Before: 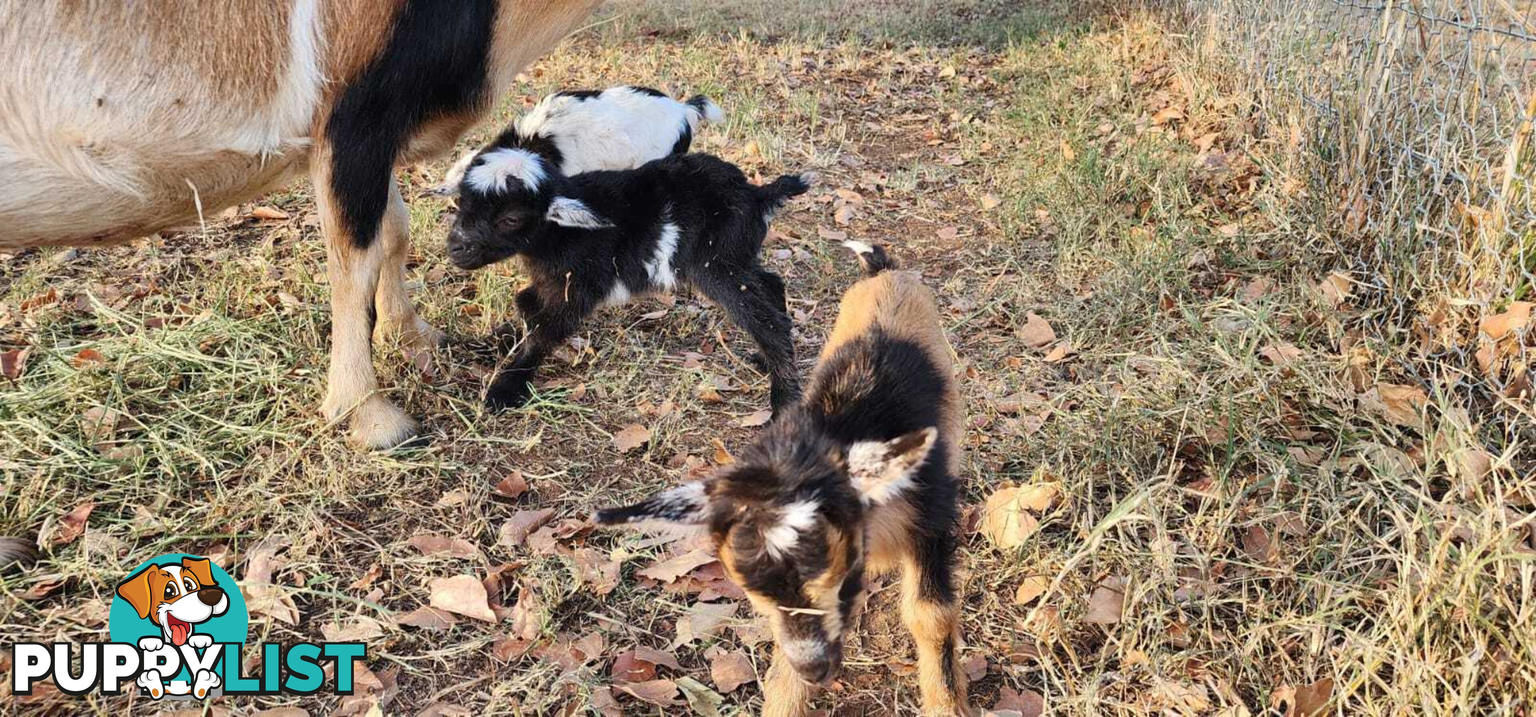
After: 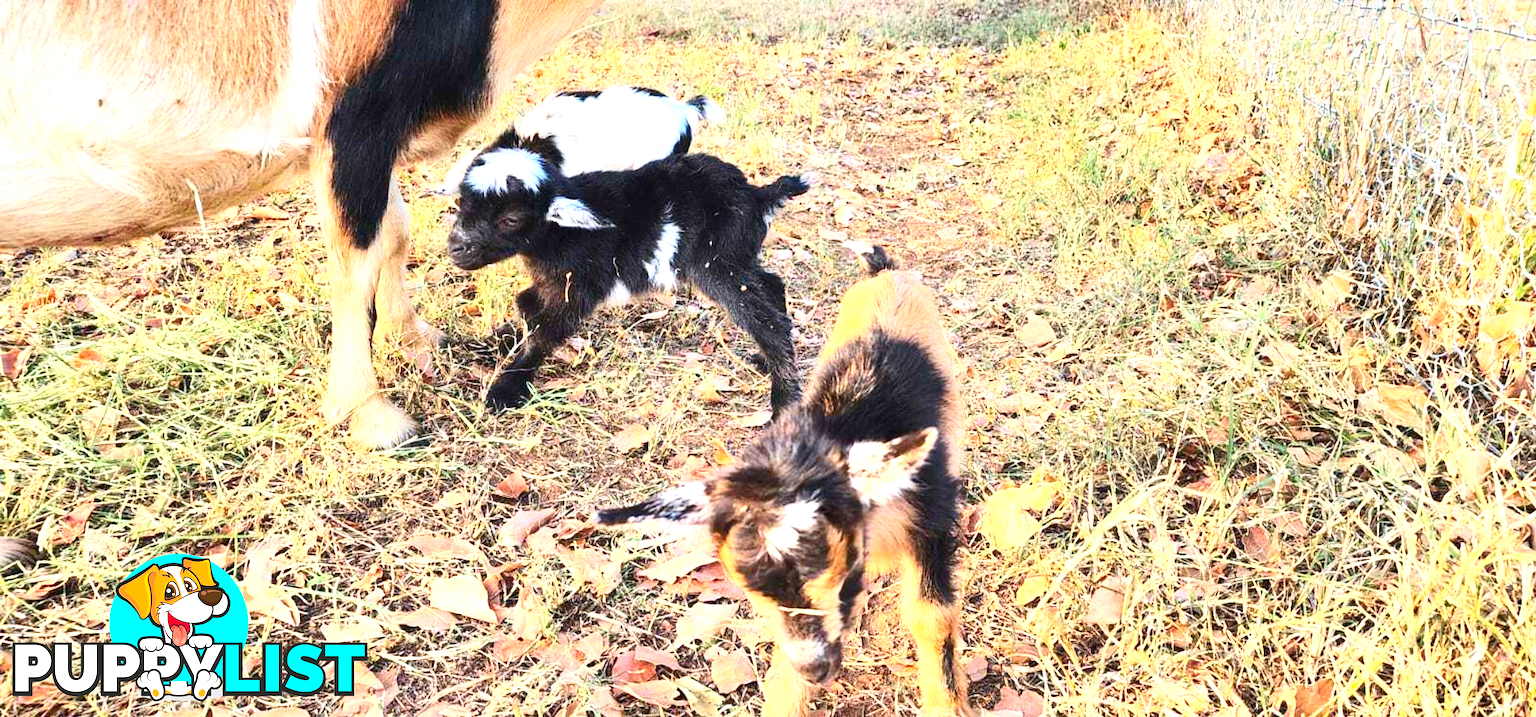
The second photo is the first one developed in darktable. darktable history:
contrast brightness saturation: contrast 0.234, brightness 0.105, saturation 0.292
exposure: black level correction 0, exposure 1.2 EV, compensate highlight preservation false
